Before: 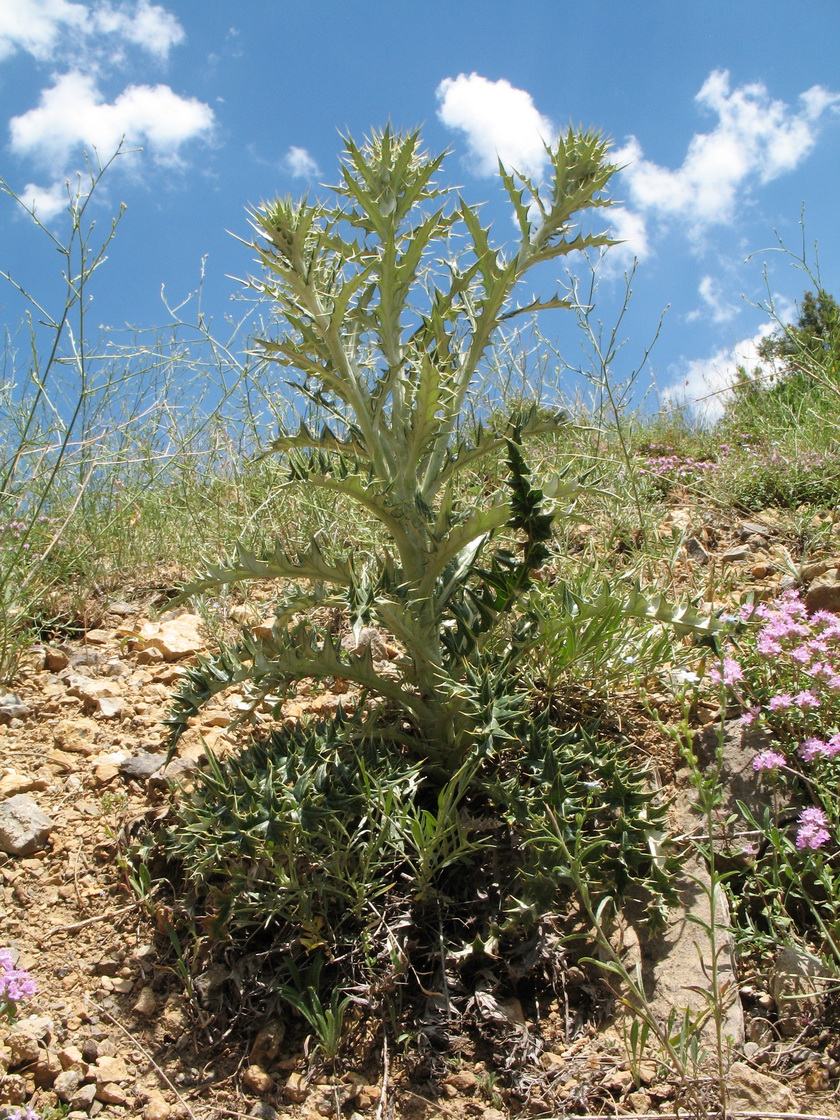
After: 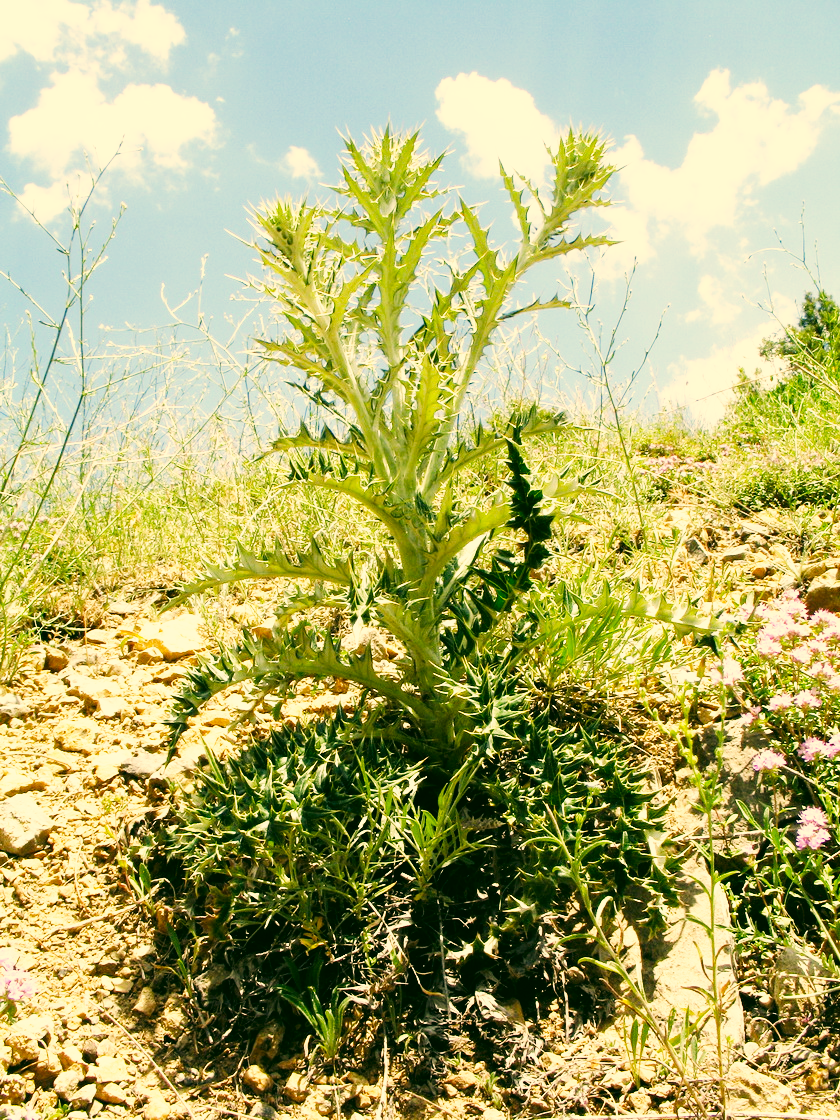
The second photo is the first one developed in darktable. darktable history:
color correction: highlights a* 5.32, highlights b* 23.53, shadows a* -16.17, shadows b* 3.8
base curve: curves: ch0 [(0, 0) (0.007, 0.004) (0.027, 0.03) (0.046, 0.07) (0.207, 0.54) (0.442, 0.872) (0.673, 0.972) (1, 1)], preserve colors none
